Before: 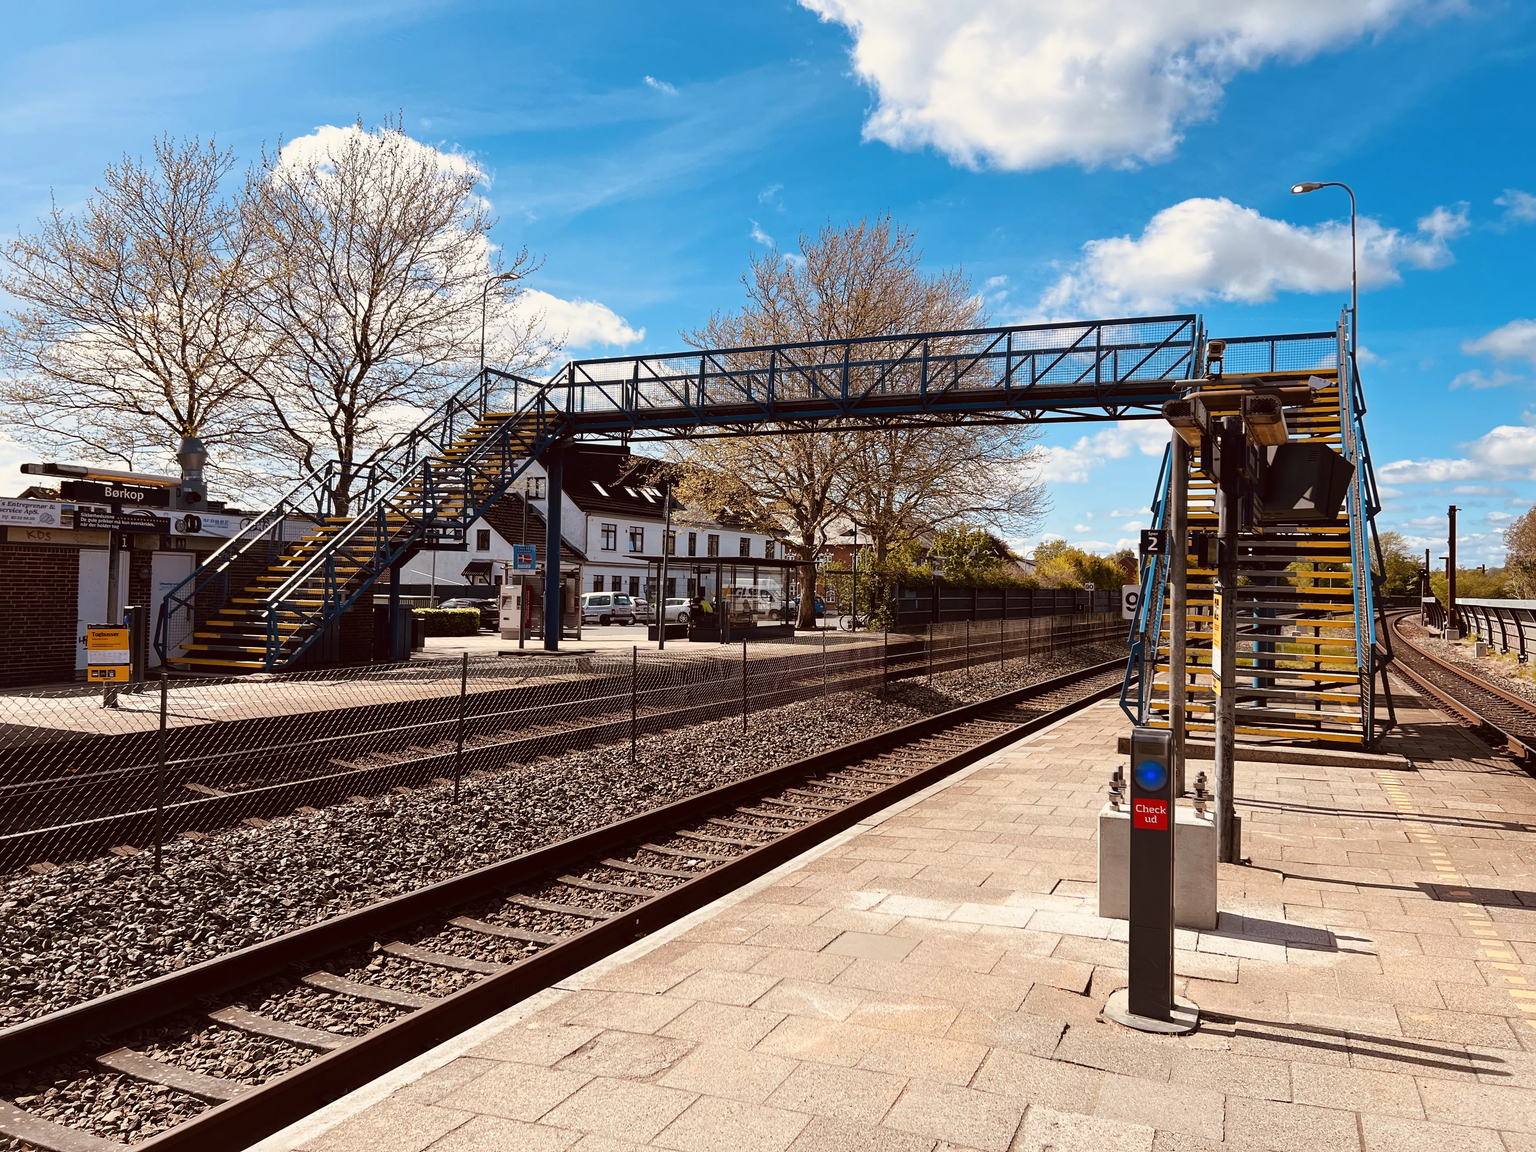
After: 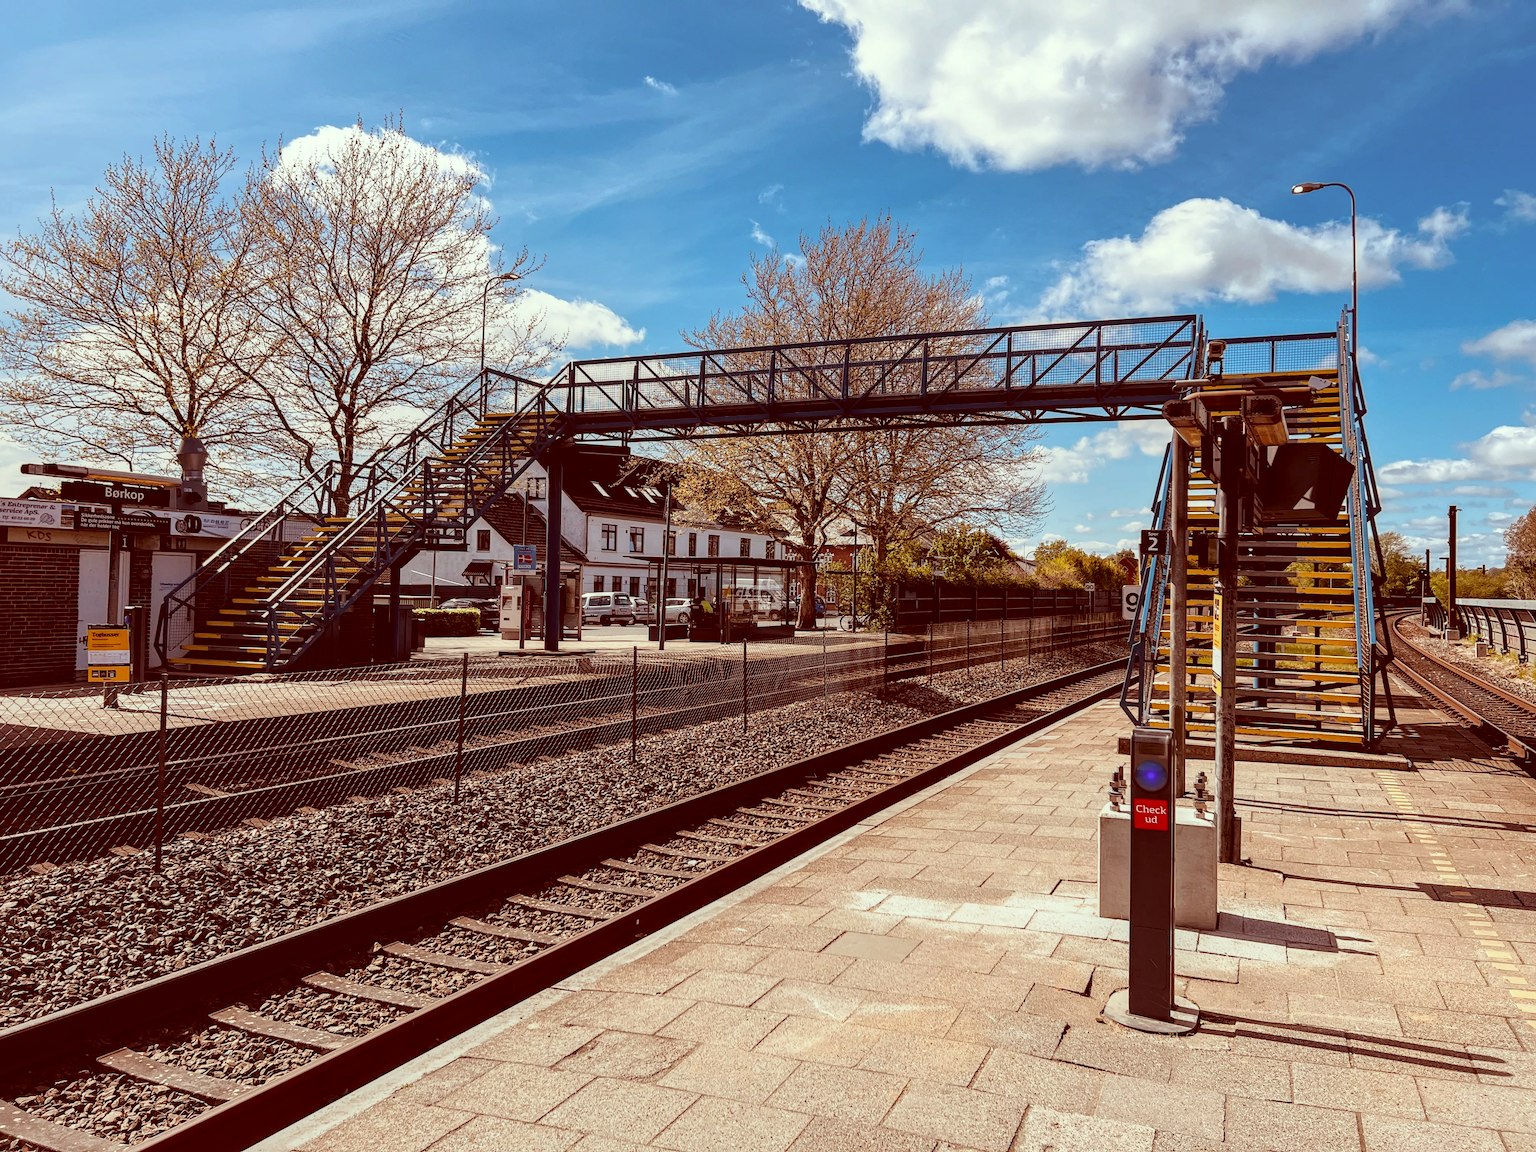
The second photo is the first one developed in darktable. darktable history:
local contrast: highlights 25%, detail 130%
color correction: highlights a* -7.23, highlights b* -0.161, shadows a* 20.08, shadows b* 11.73
